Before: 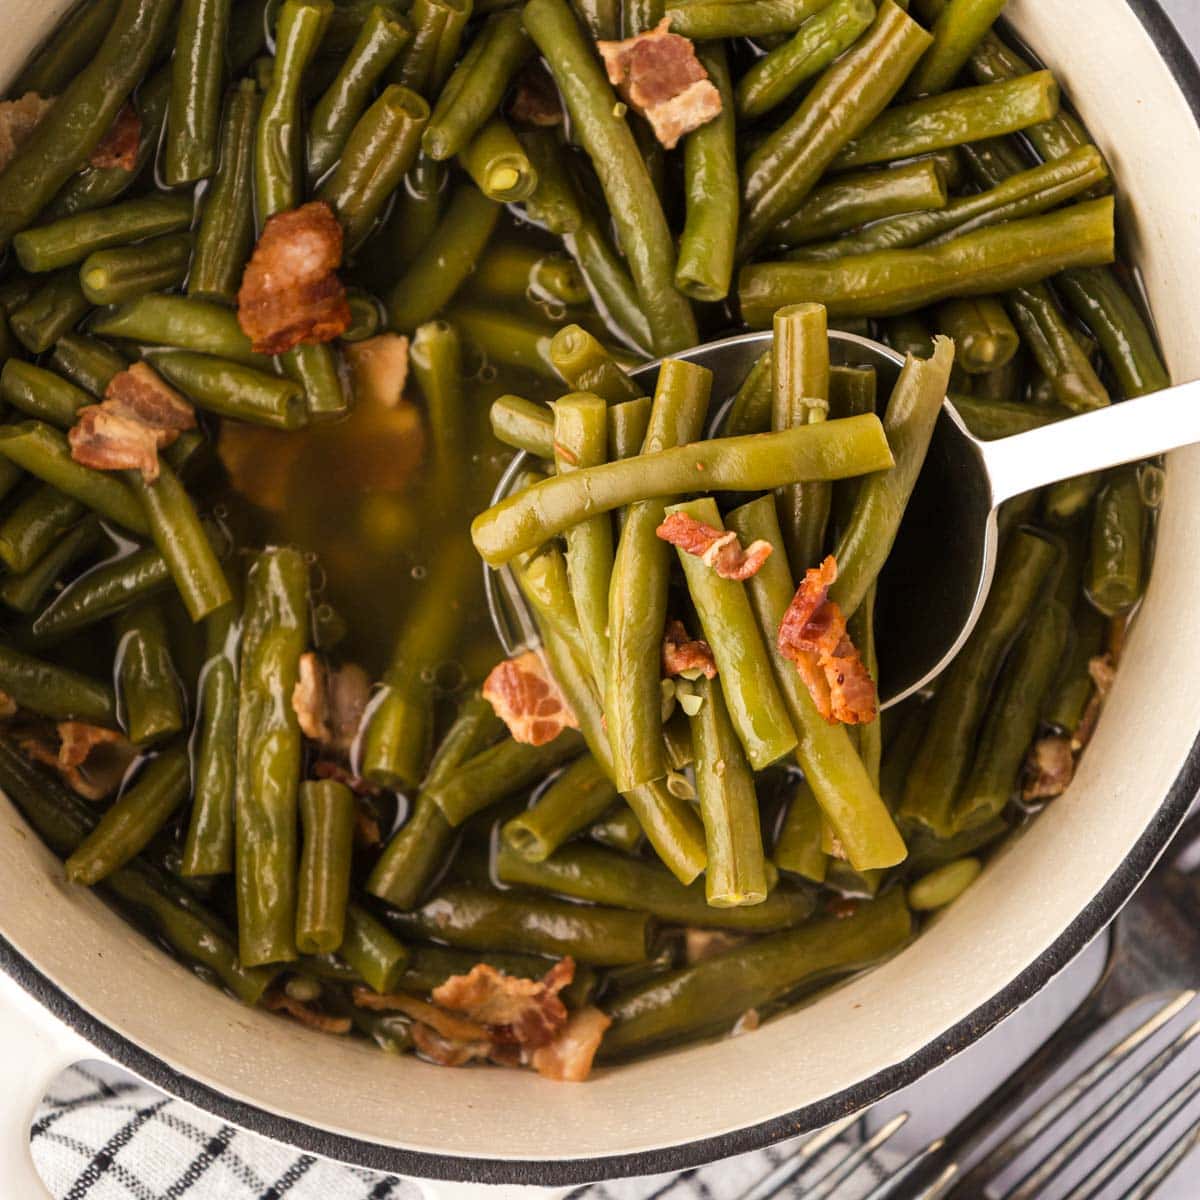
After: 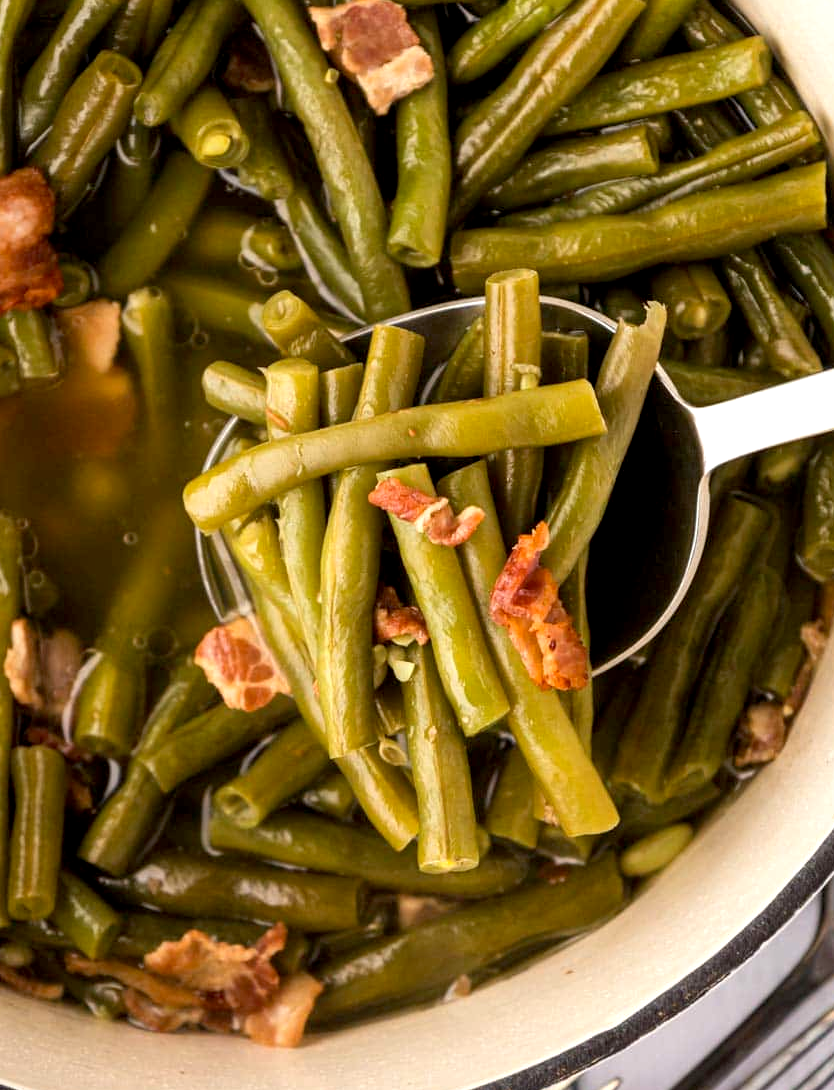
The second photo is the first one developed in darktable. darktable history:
exposure: black level correction 0.005, exposure 0.286 EV, compensate highlight preservation false
crop and rotate: left 24.034%, top 2.838%, right 6.406%, bottom 6.299%
